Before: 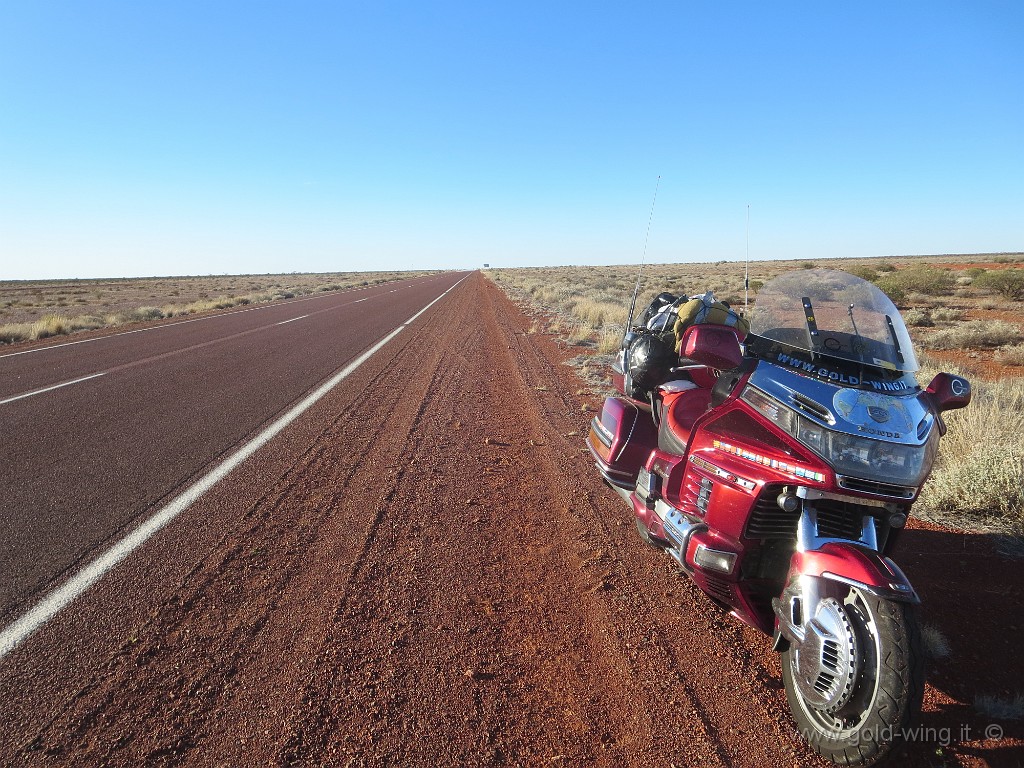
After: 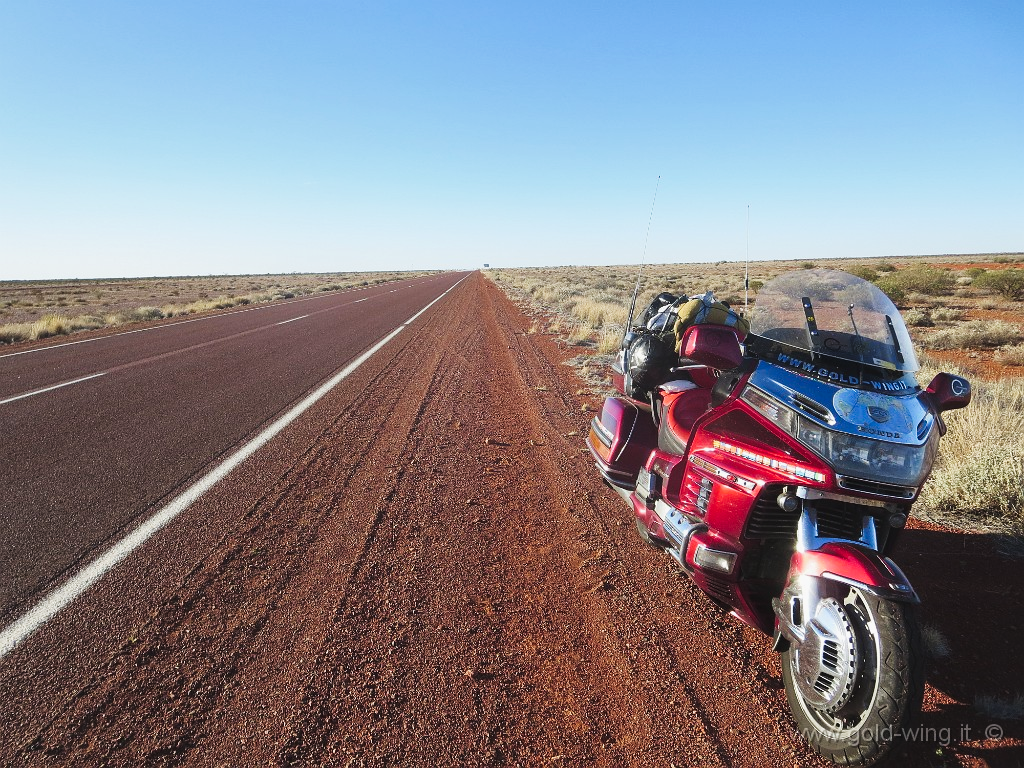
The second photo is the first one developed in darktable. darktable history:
tone curve: curves: ch0 [(0, 0.023) (0.217, 0.19) (0.754, 0.801) (1, 0.977)]; ch1 [(0, 0) (0.392, 0.398) (0.5, 0.5) (0.521, 0.529) (0.56, 0.592) (1, 1)]; ch2 [(0, 0) (0.5, 0.5) (0.579, 0.561) (0.65, 0.657) (1, 1)], preserve colors none
shadows and highlights: radius 127.89, shadows 30.31, highlights -31.1, low approximation 0.01, soften with gaussian
